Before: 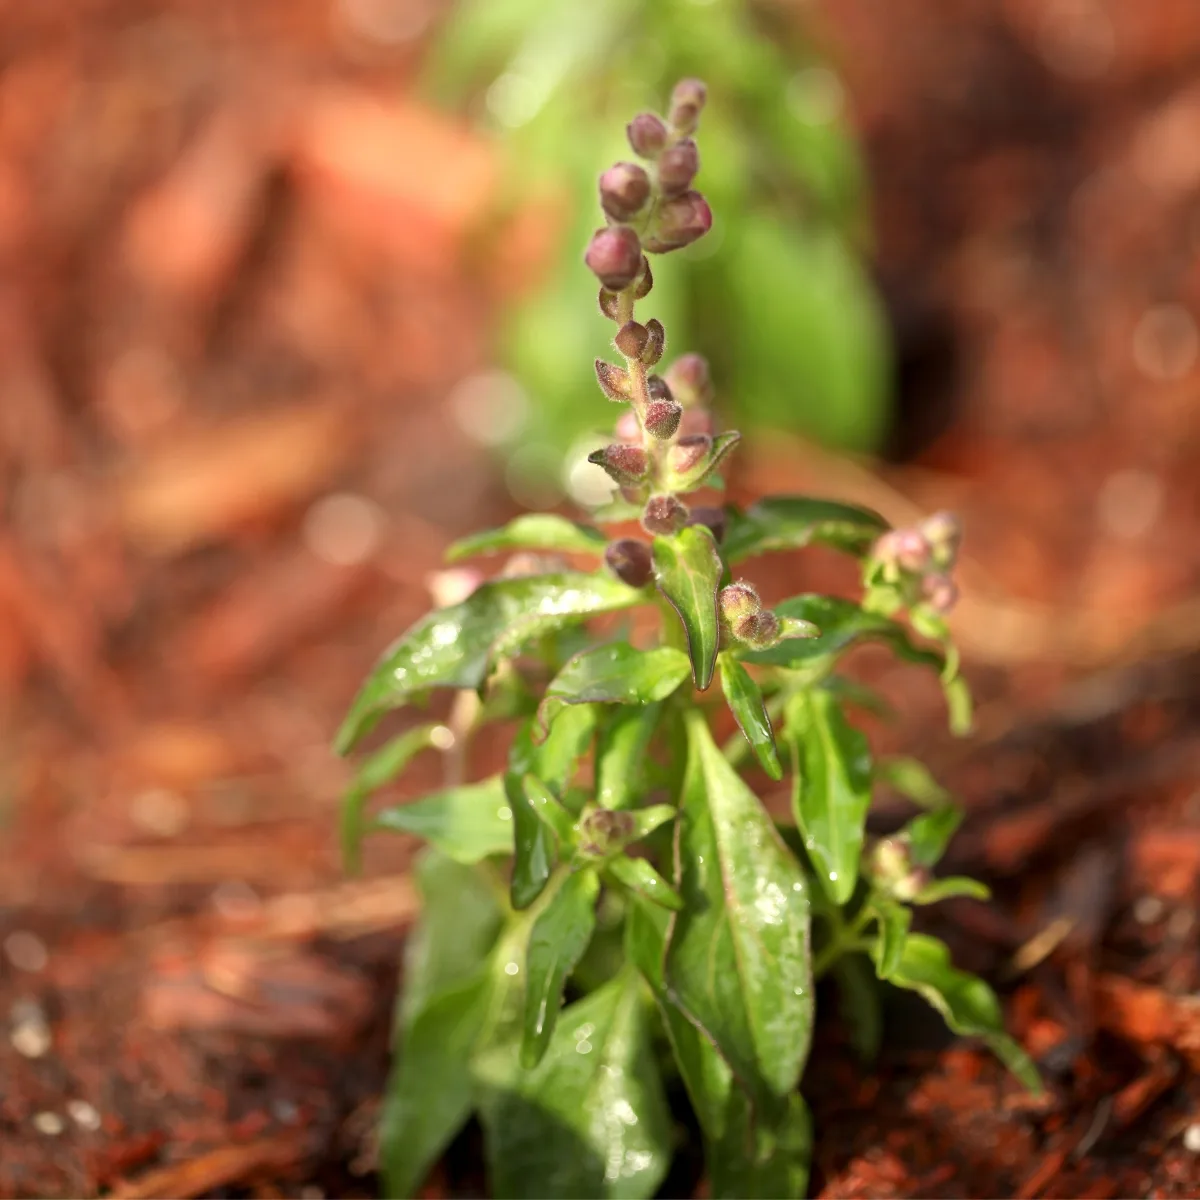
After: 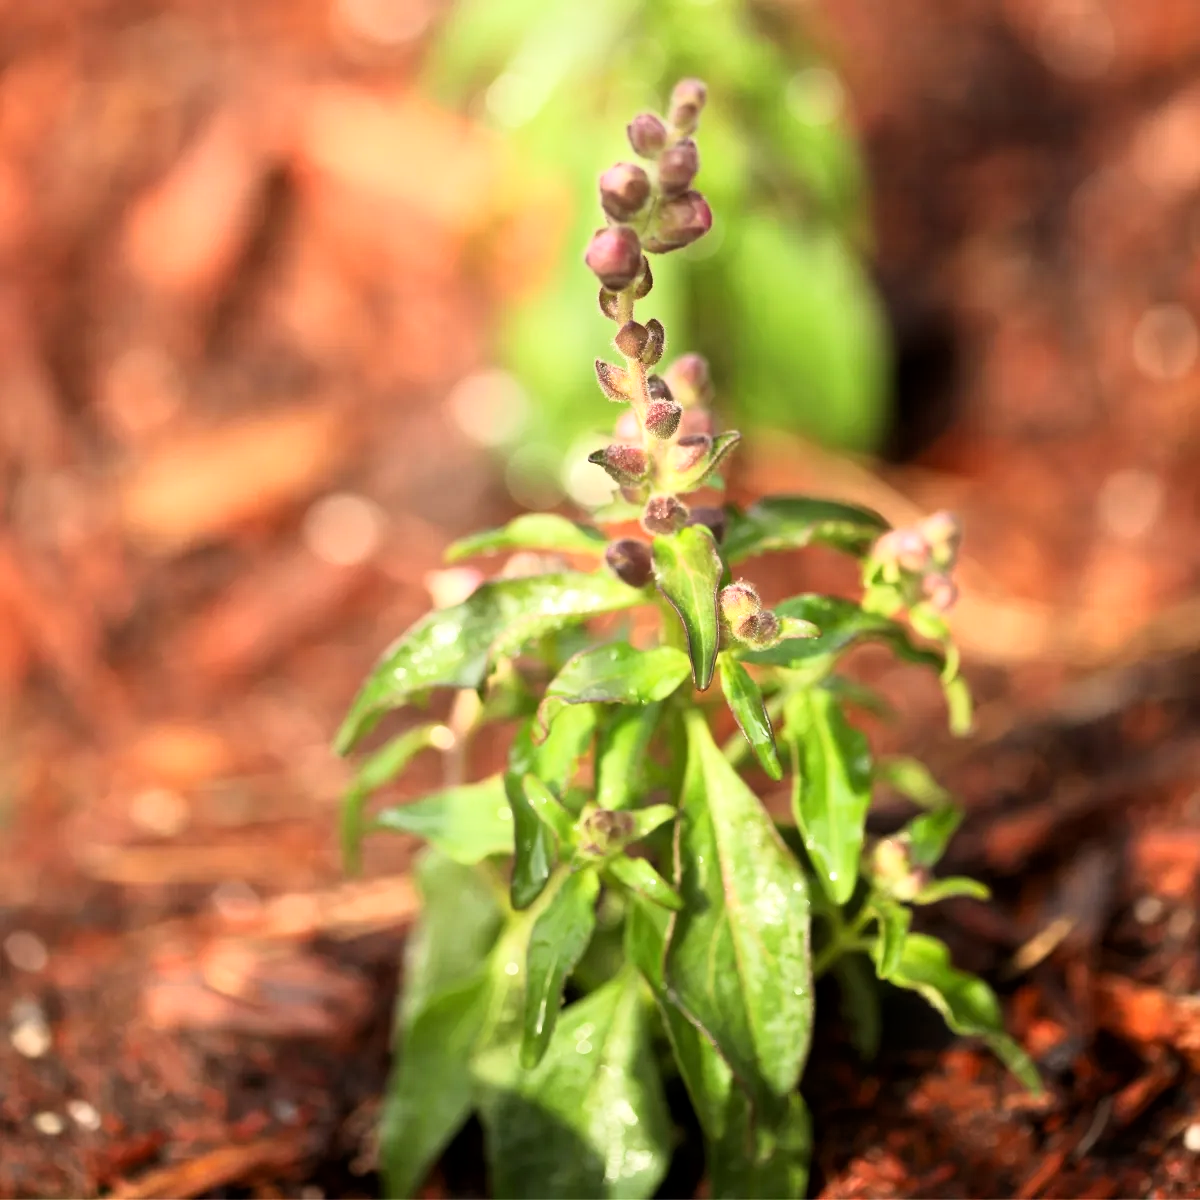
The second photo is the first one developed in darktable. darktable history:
base curve: curves: ch0 [(0, 0) (0.005, 0.002) (0.193, 0.295) (0.399, 0.664) (0.75, 0.928) (1, 1)]
exposure: compensate highlight preservation false
